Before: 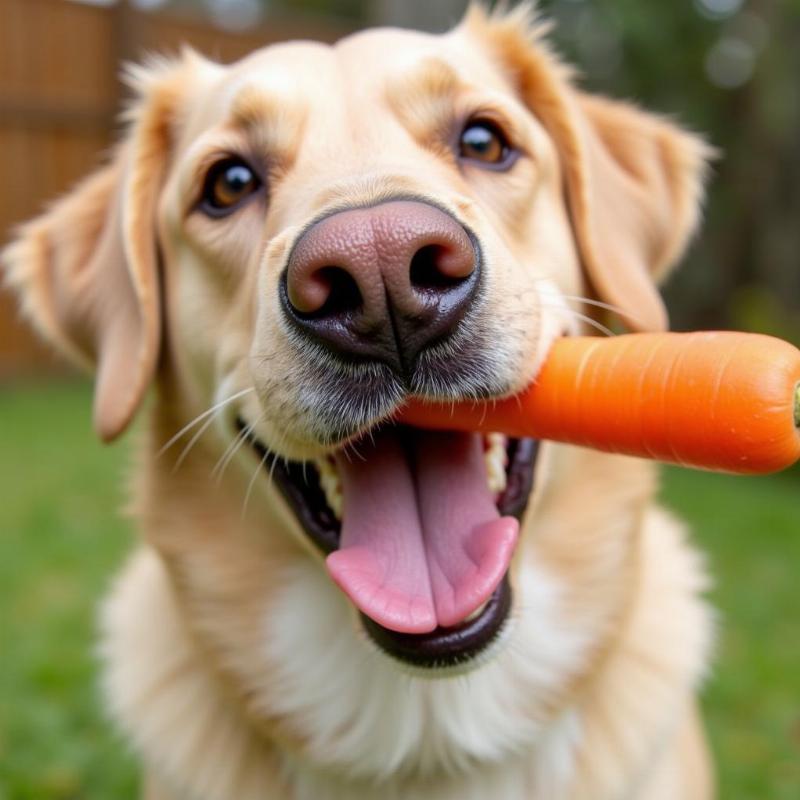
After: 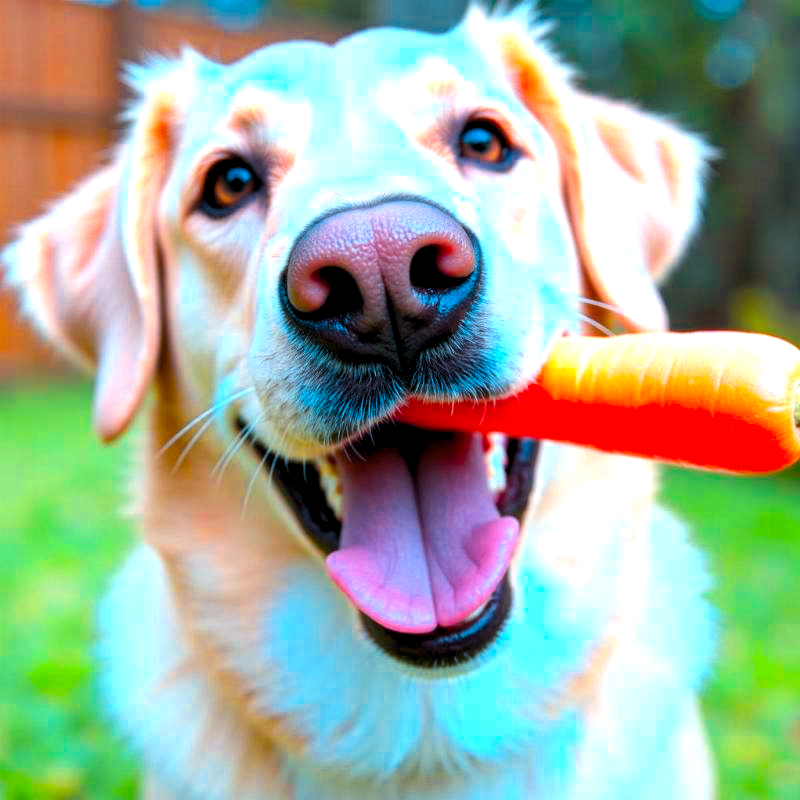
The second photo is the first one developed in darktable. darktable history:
color calibration: output R [1.422, -0.35, -0.252, 0], output G [-0.238, 1.259, -0.084, 0], output B [-0.081, -0.196, 1.58, 0], output brightness [0.49, 0.671, -0.57, 0], illuminant custom, x 0.371, y 0.381, temperature 4282.34 K
levels: levels [0.052, 0.496, 0.908]
